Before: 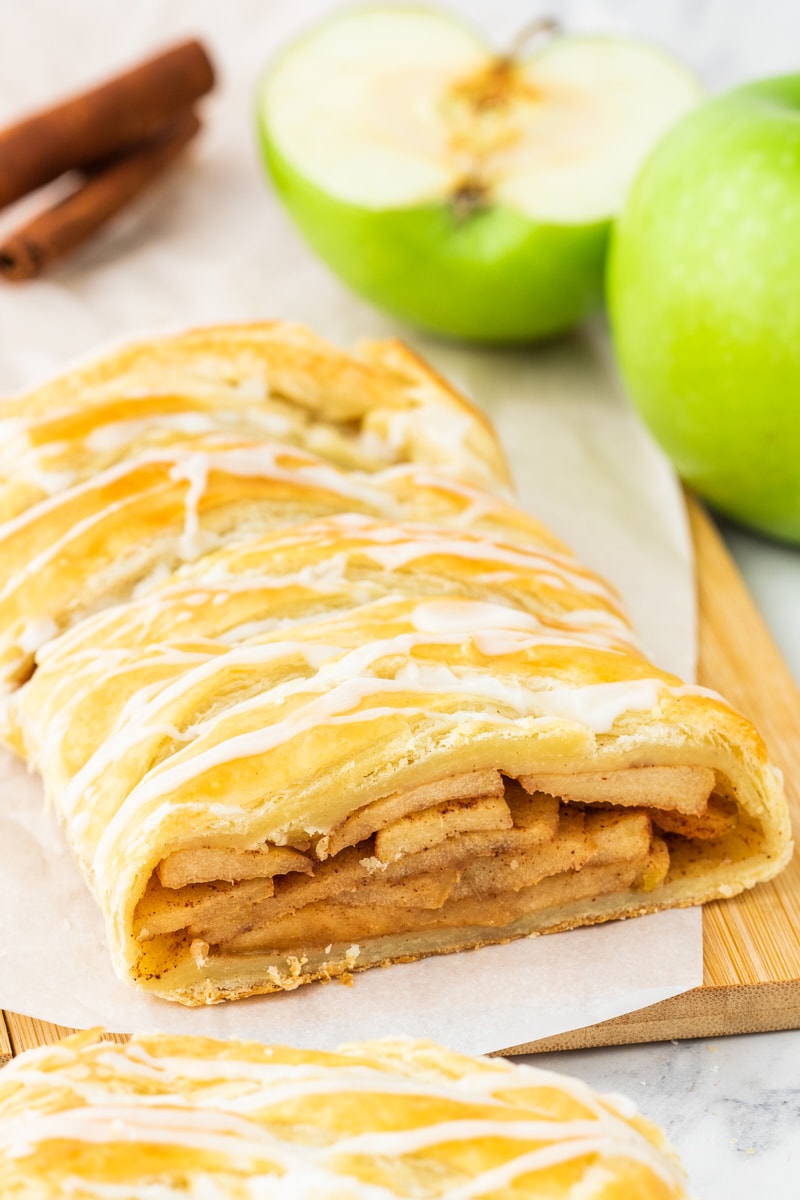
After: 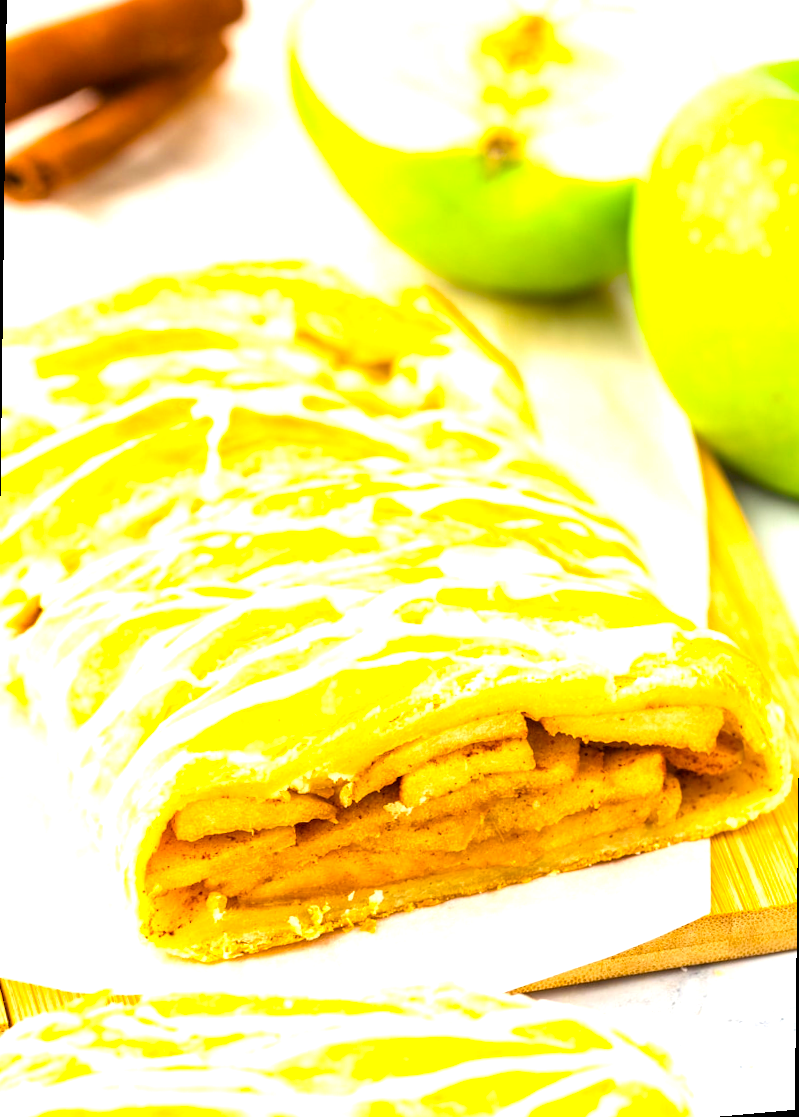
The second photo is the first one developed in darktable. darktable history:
color balance rgb: linear chroma grading › global chroma 15%, perceptual saturation grading › global saturation 30%
rotate and perspective: rotation 0.679°, lens shift (horizontal) 0.136, crop left 0.009, crop right 0.991, crop top 0.078, crop bottom 0.95
exposure: black level correction 0, exposure 0.95 EV, compensate exposure bias true, compensate highlight preservation false
